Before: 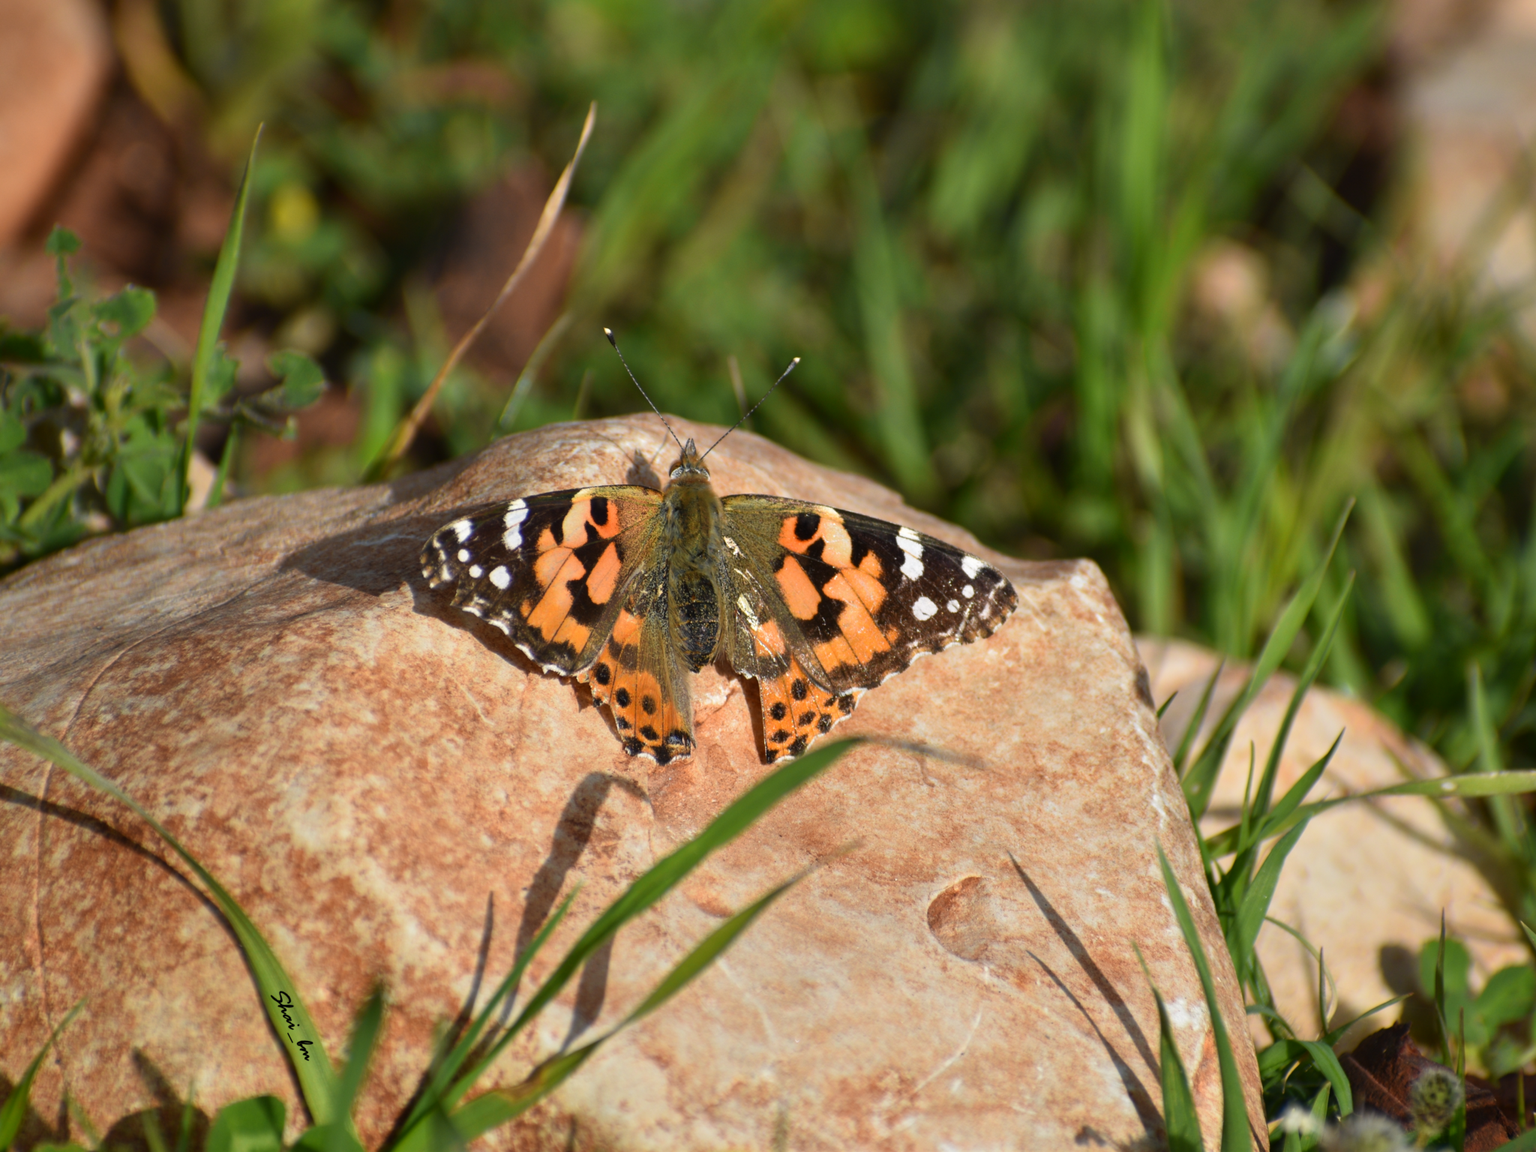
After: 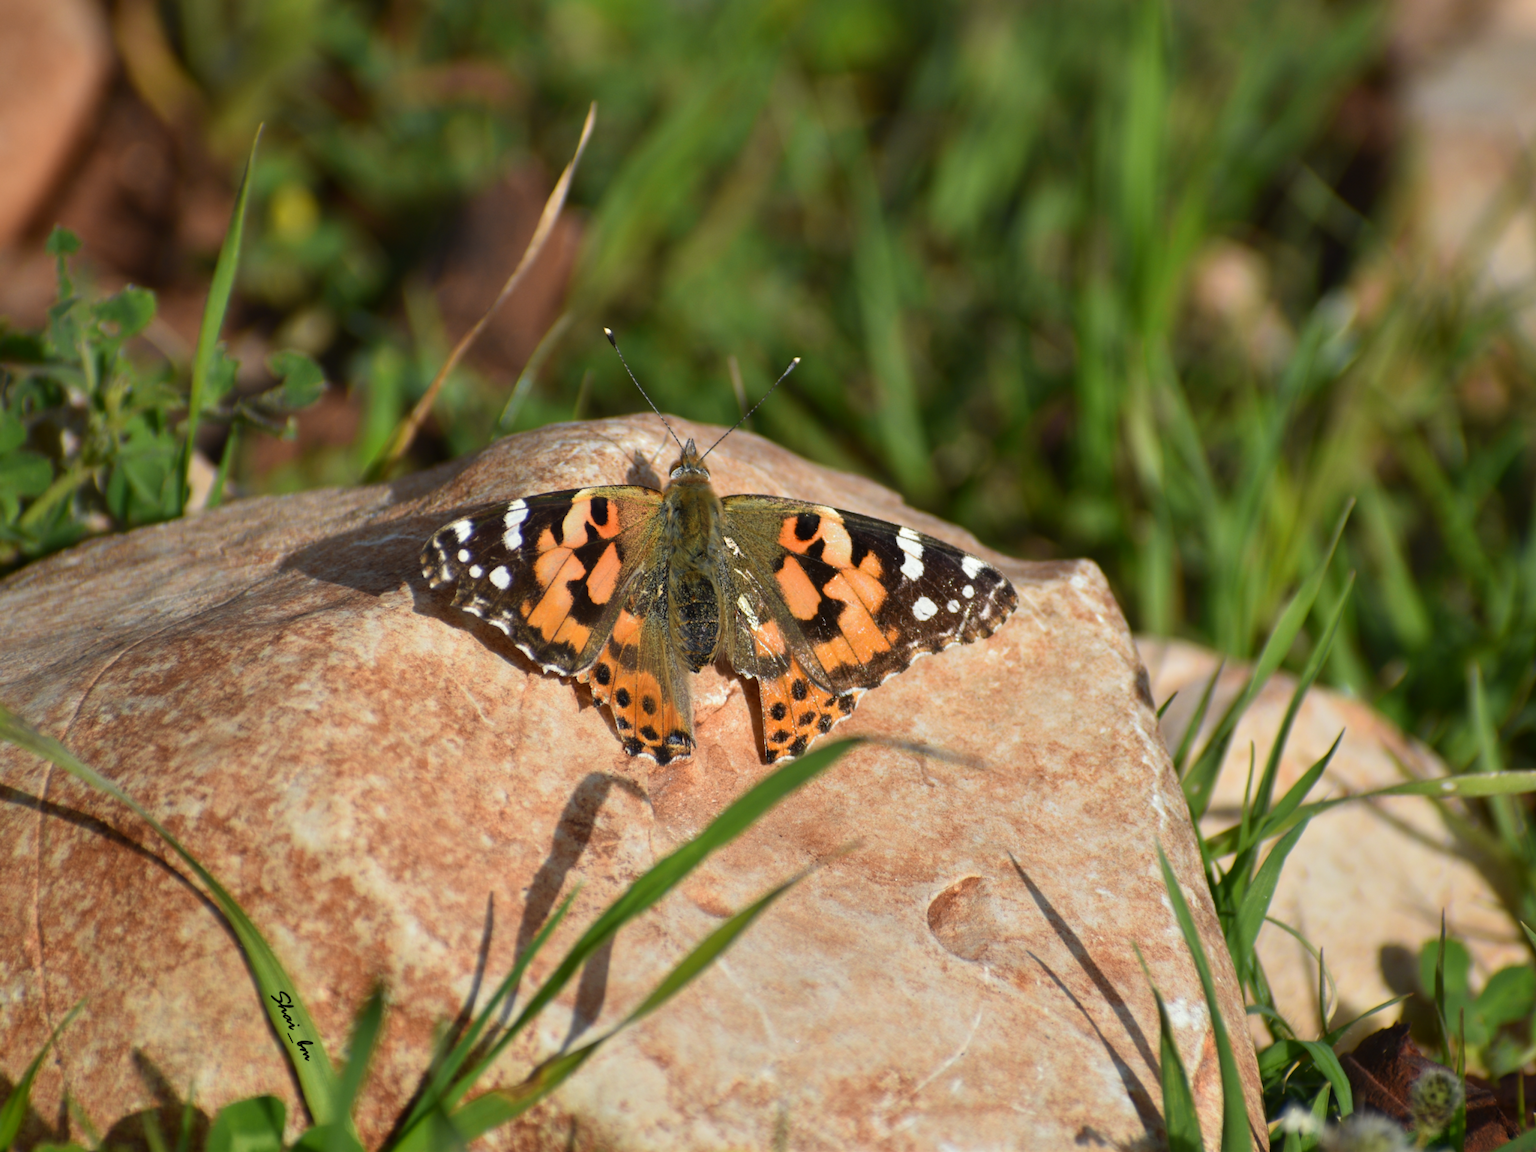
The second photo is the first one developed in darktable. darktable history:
white balance: red 0.982, blue 1.018
split-toning: shadows › saturation 0.61, highlights › saturation 0.58, balance -28.74, compress 87.36%
